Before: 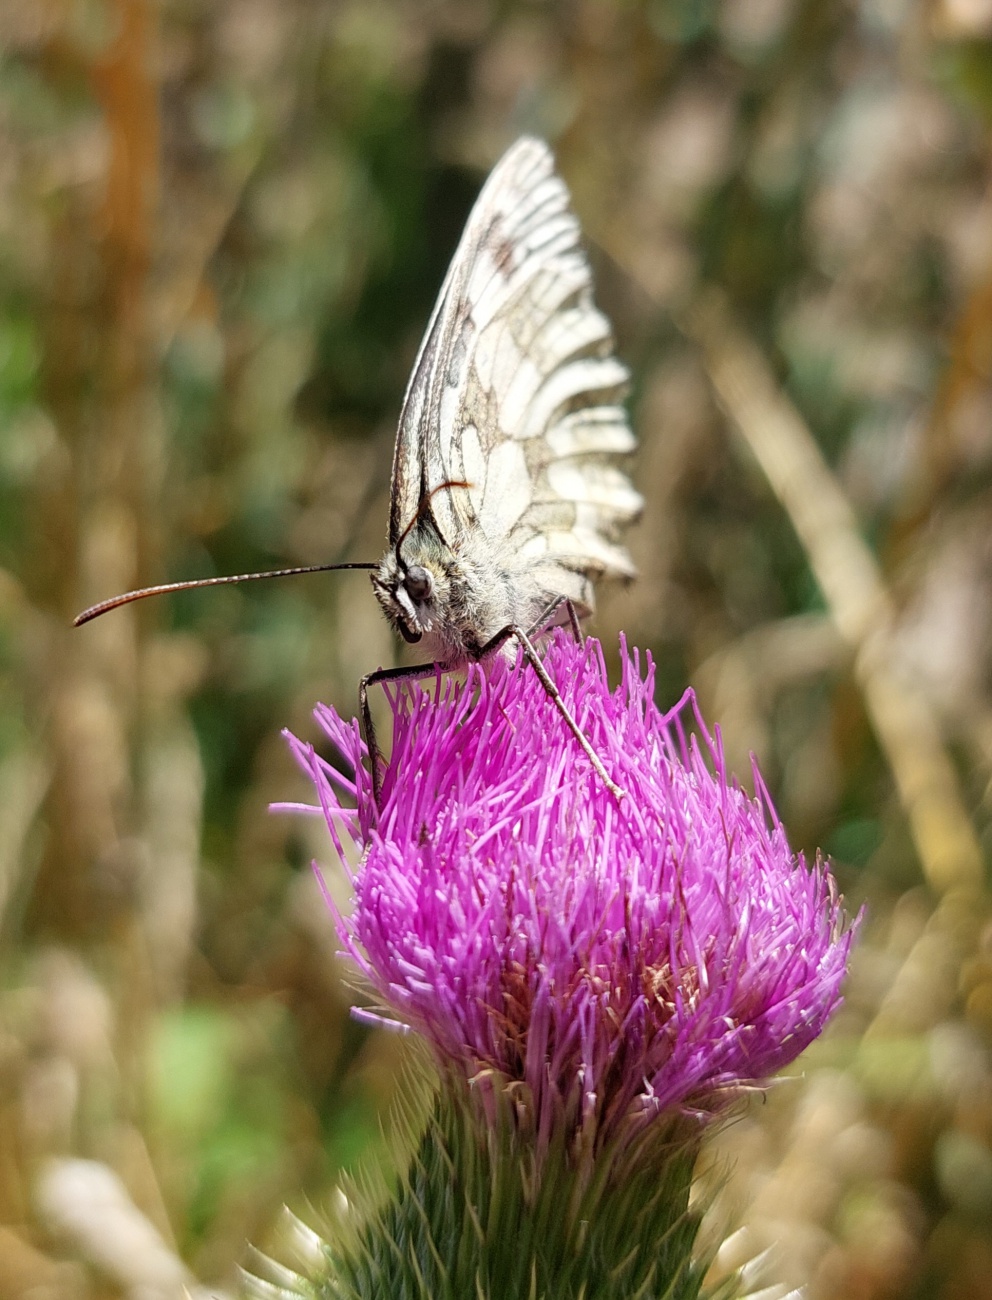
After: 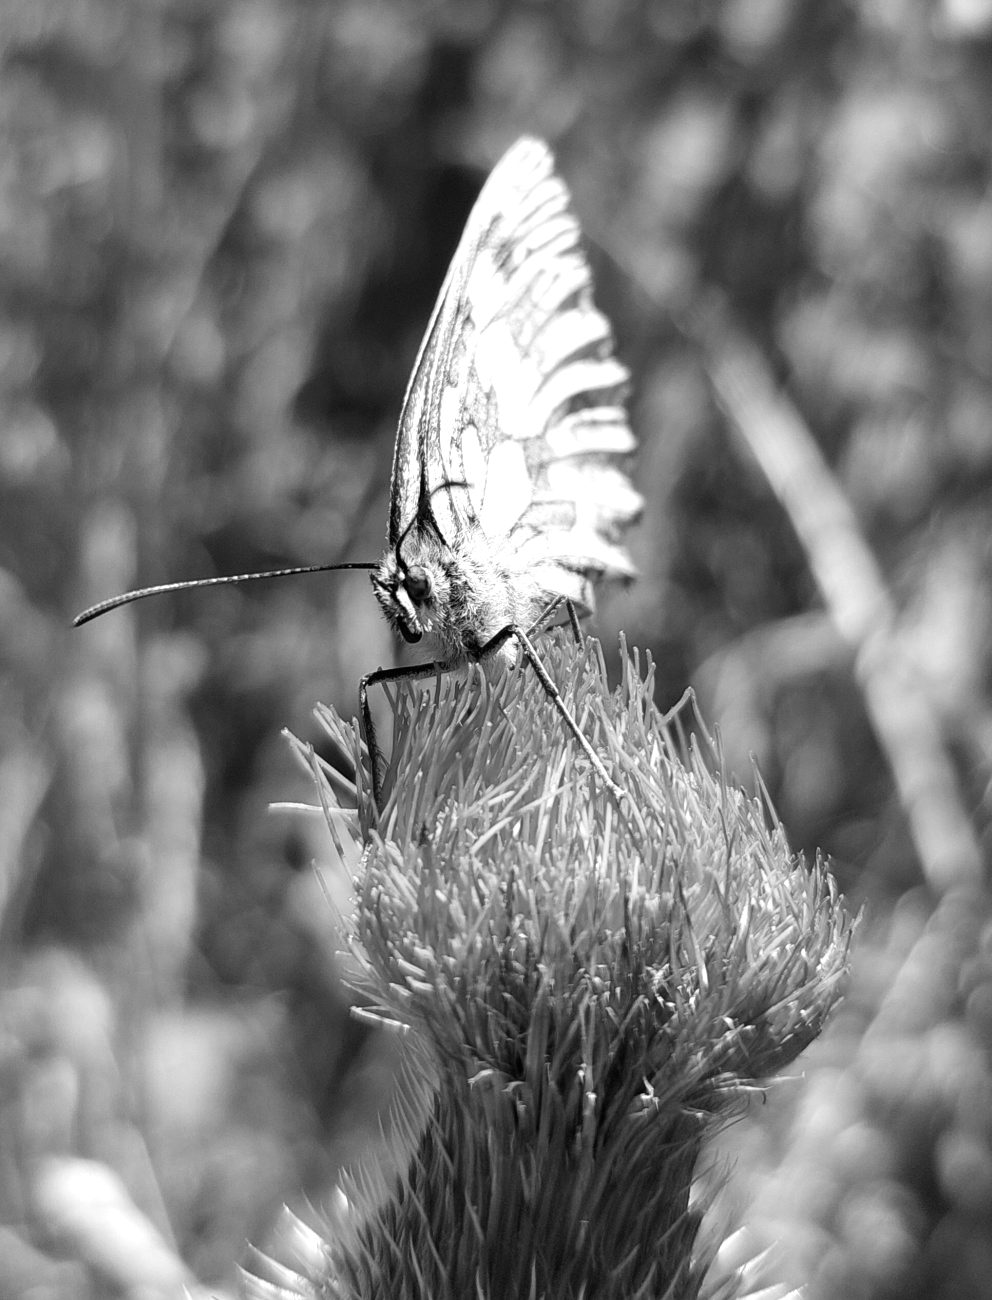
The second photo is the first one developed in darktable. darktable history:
monochrome: on, module defaults
tone equalizer: -8 EV -0.417 EV, -7 EV -0.389 EV, -6 EV -0.333 EV, -5 EV -0.222 EV, -3 EV 0.222 EV, -2 EV 0.333 EV, -1 EV 0.389 EV, +0 EV 0.417 EV, edges refinement/feathering 500, mask exposure compensation -1.57 EV, preserve details no
color correction: highlights a* 10.32, highlights b* 14.66, shadows a* -9.59, shadows b* -15.02
